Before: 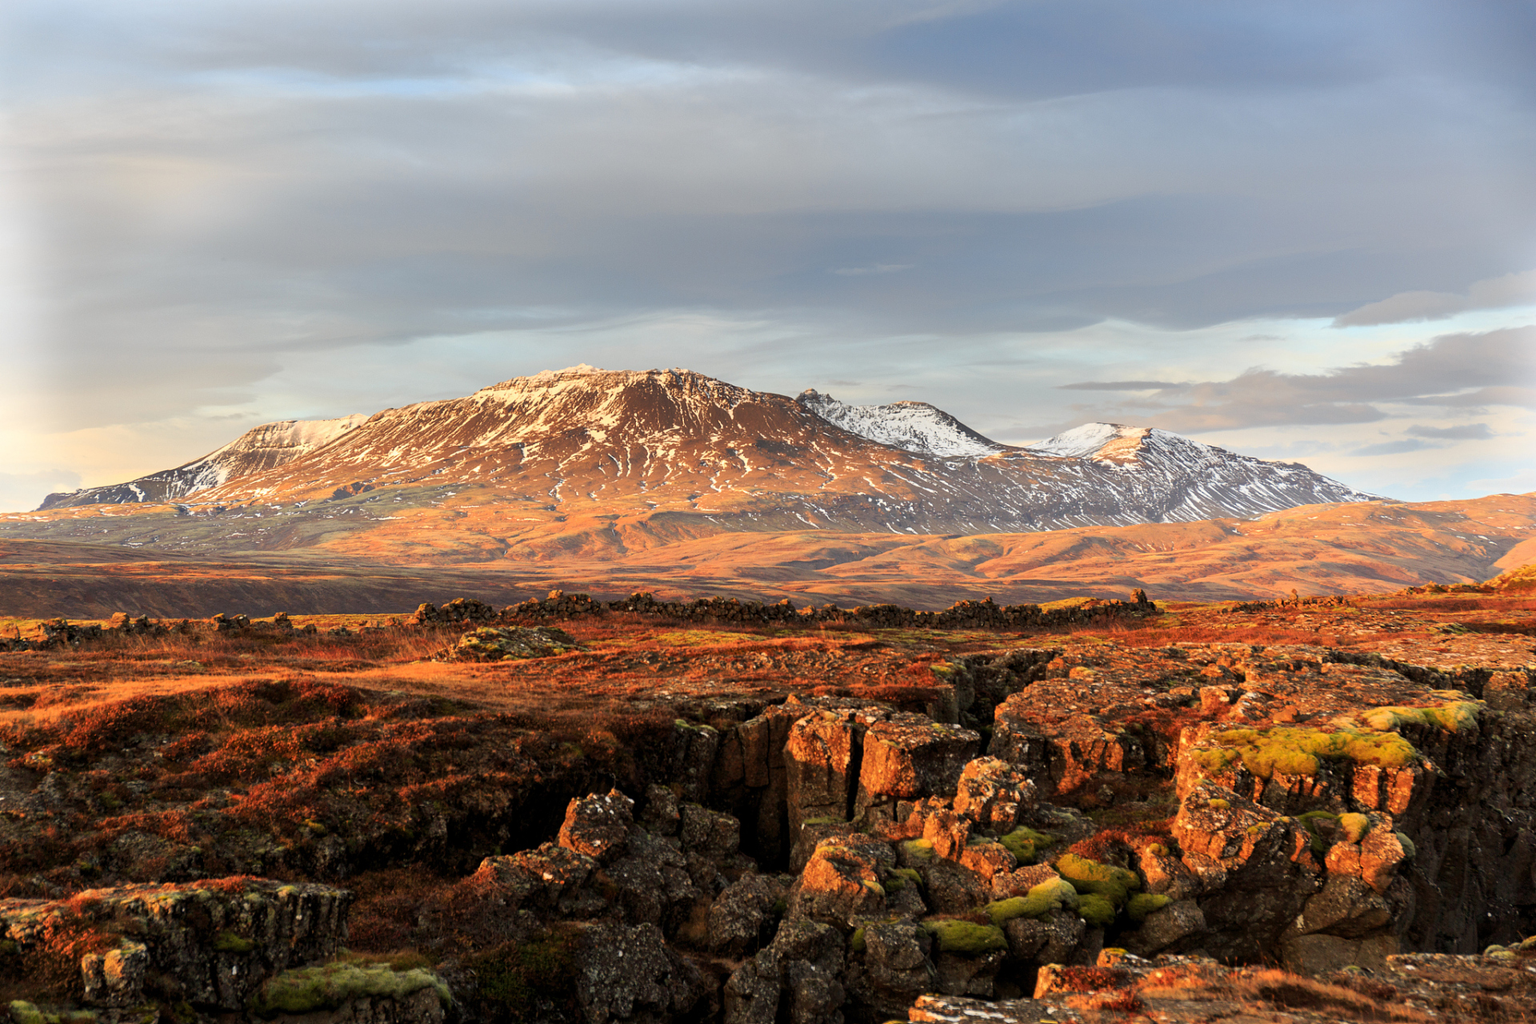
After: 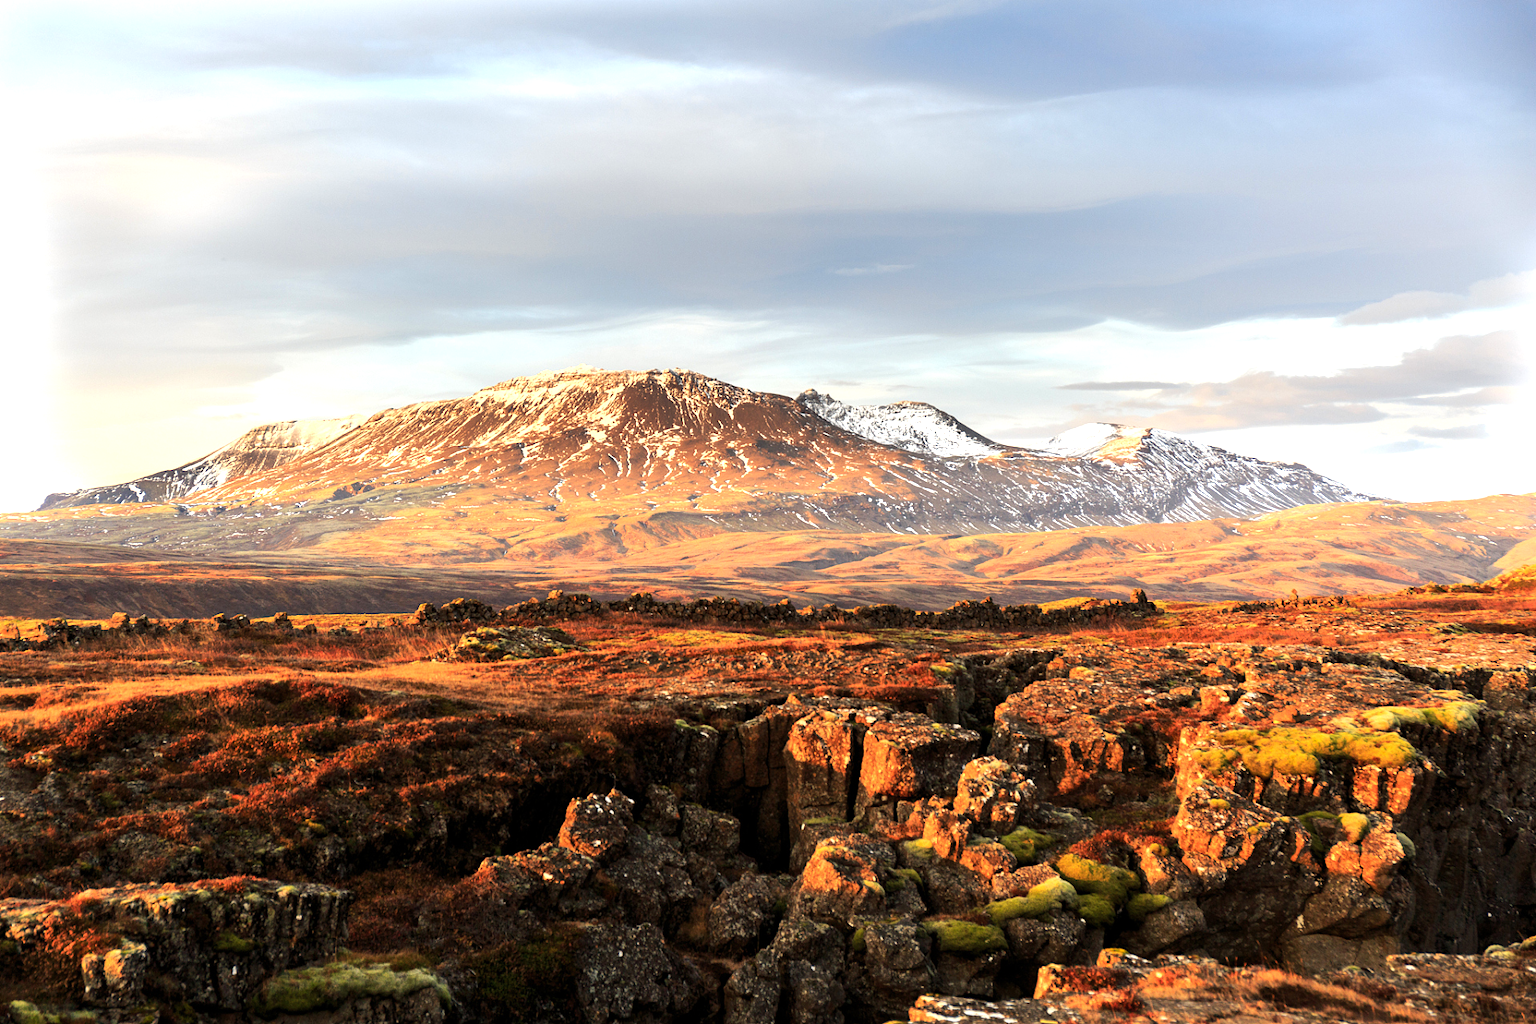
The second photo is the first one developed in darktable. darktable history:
tone equalizer: -8 EV -0.406 EV, -7 EV -0.383 EV, -6 EV -0.356 EV, -5 EV -0.199 EV, -3 EV 0.244 EV, -2 EV 0.36 EV, -1 EV 0.405 EV, +0 EV 0.428 EV, edges refinement/feathering 500, mask exposure compensation -1.57 EV, preserve details no
exposure: exposure 0.378 EV, compensate exposure bias true, compensate highlight preservation false
